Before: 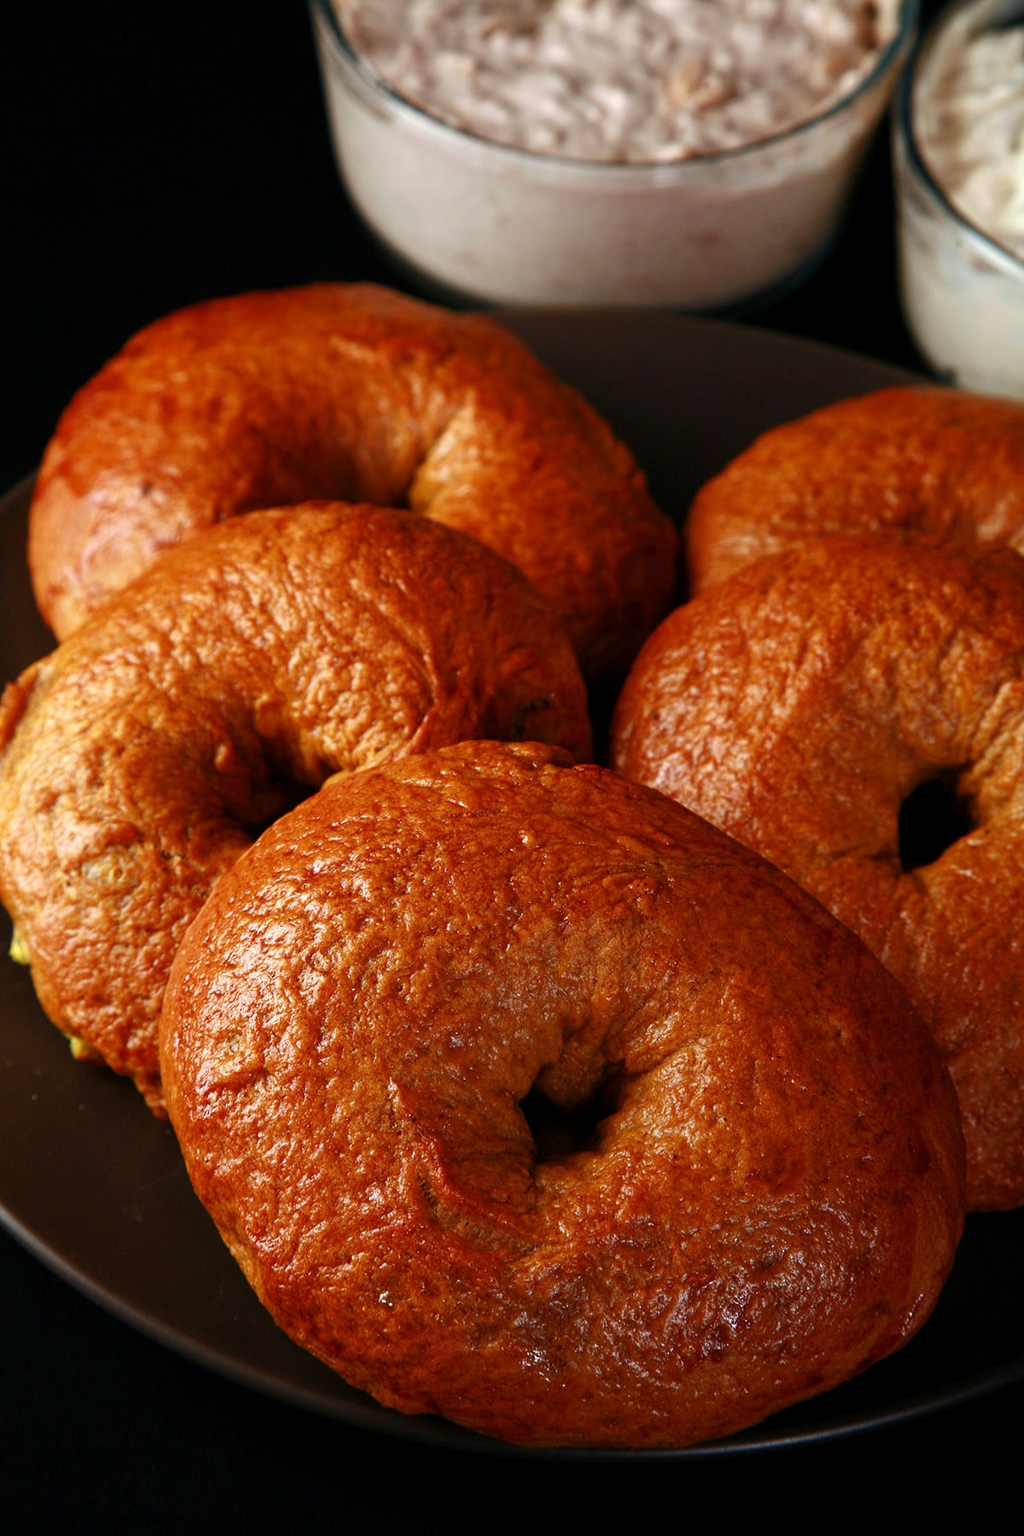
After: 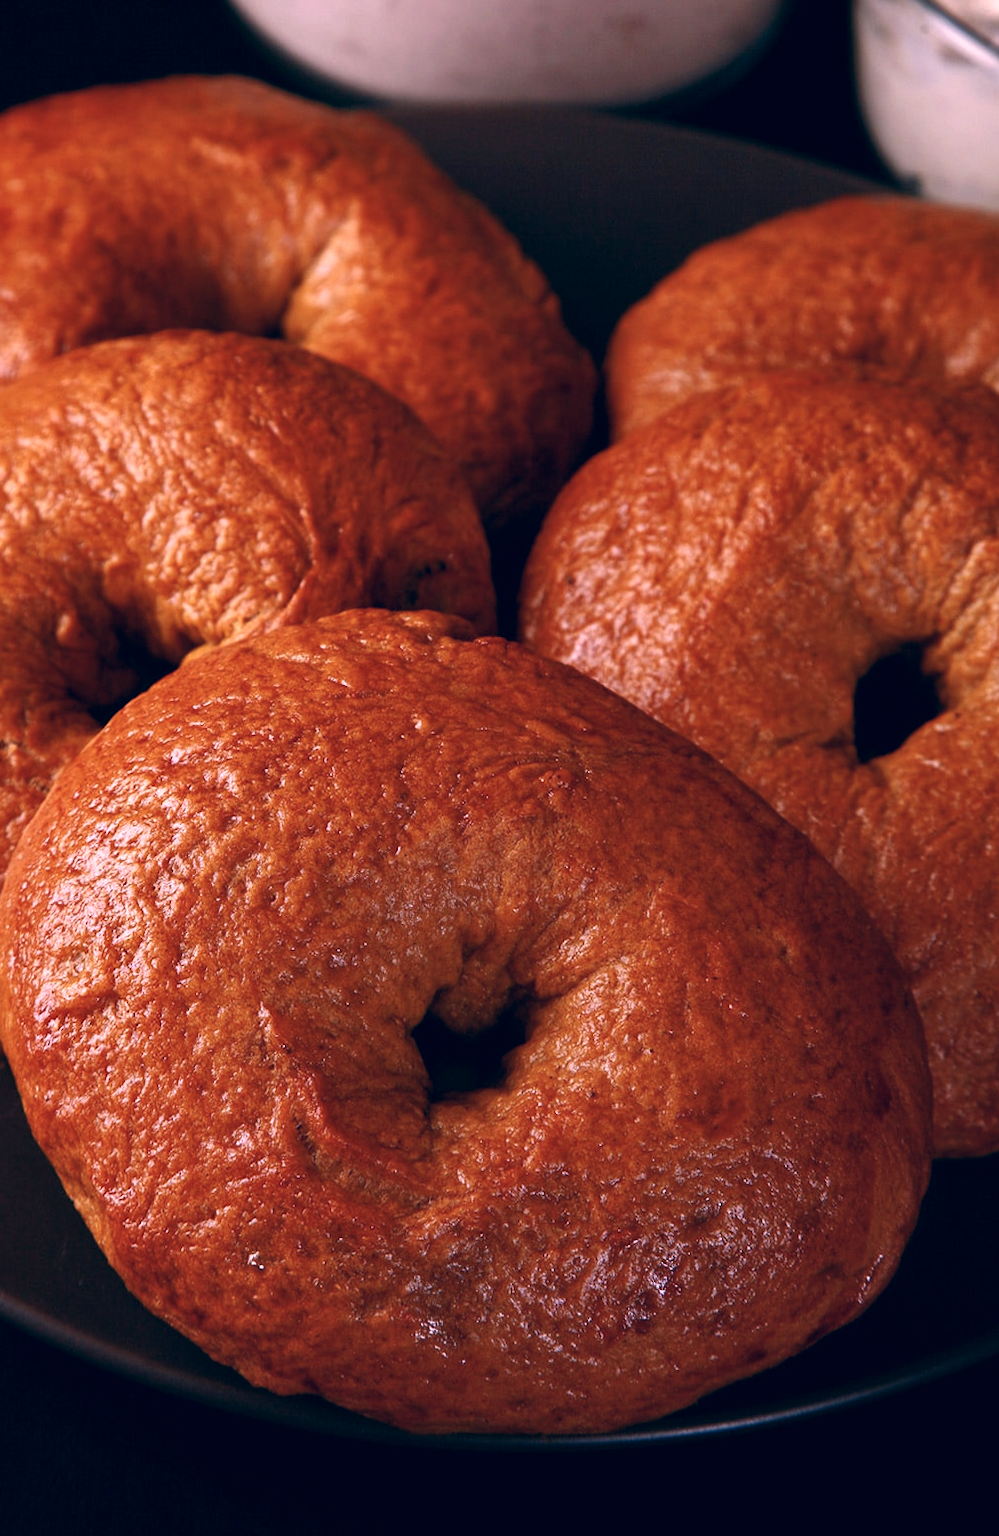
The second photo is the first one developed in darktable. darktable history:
color correction: highlights a* 14.46, highlights b* 5.85, shadows a* -5.53, shadows b* -15.24, saturation 0.85
crop: left 16.315%, top 14.246%
shadows and highlights: shadows 20.91, highlights -82.73, soften with gaussian
white balance: red 1.066, blue 1.119
